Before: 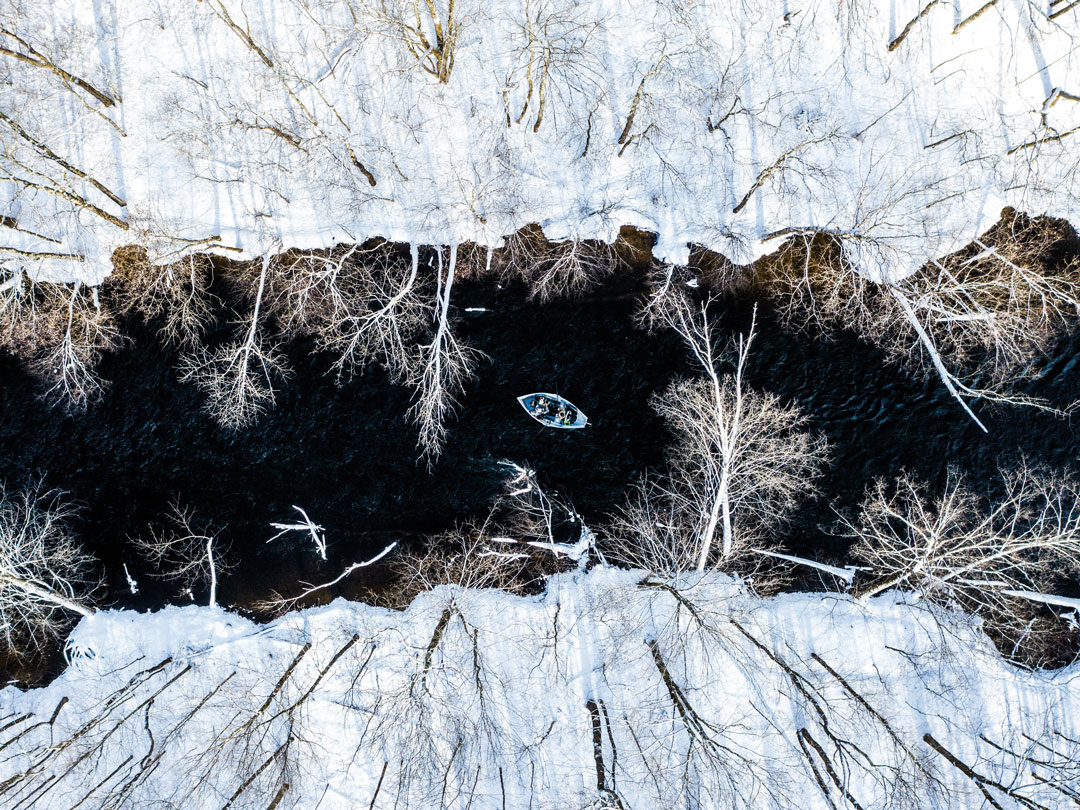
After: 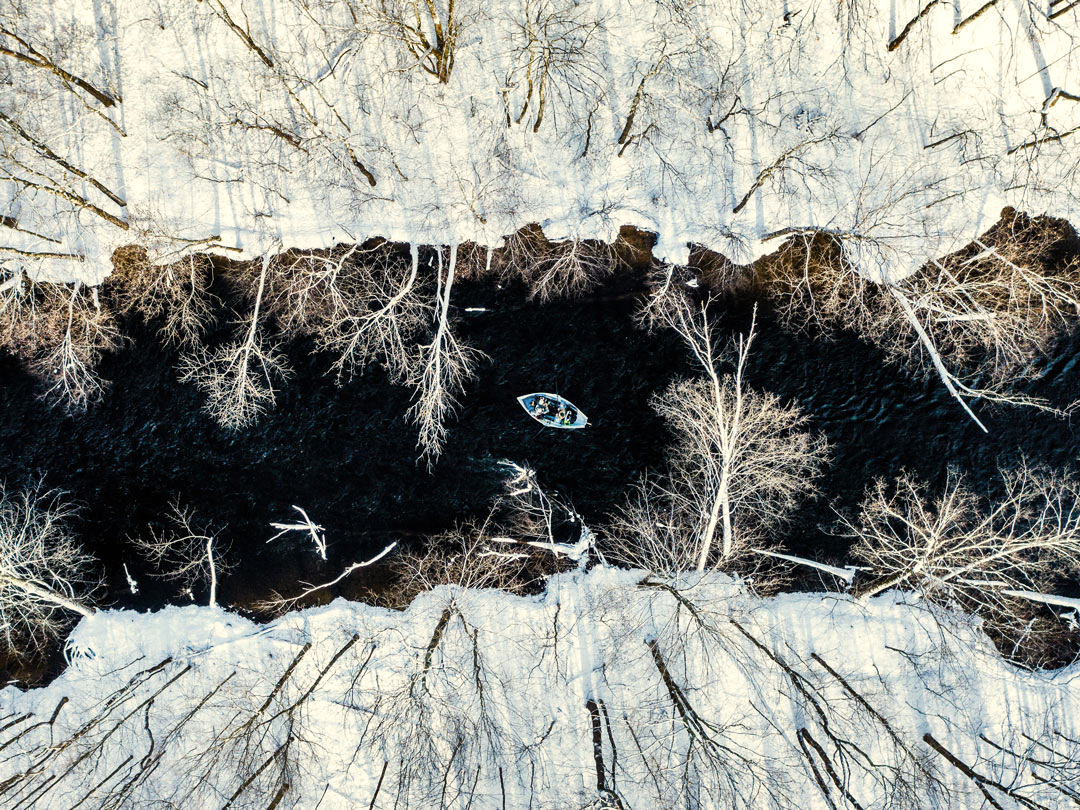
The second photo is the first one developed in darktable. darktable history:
white balance: red 1.029, blue 0.92
shadows and highlights: low approximation 0.01, soften with gaussian
